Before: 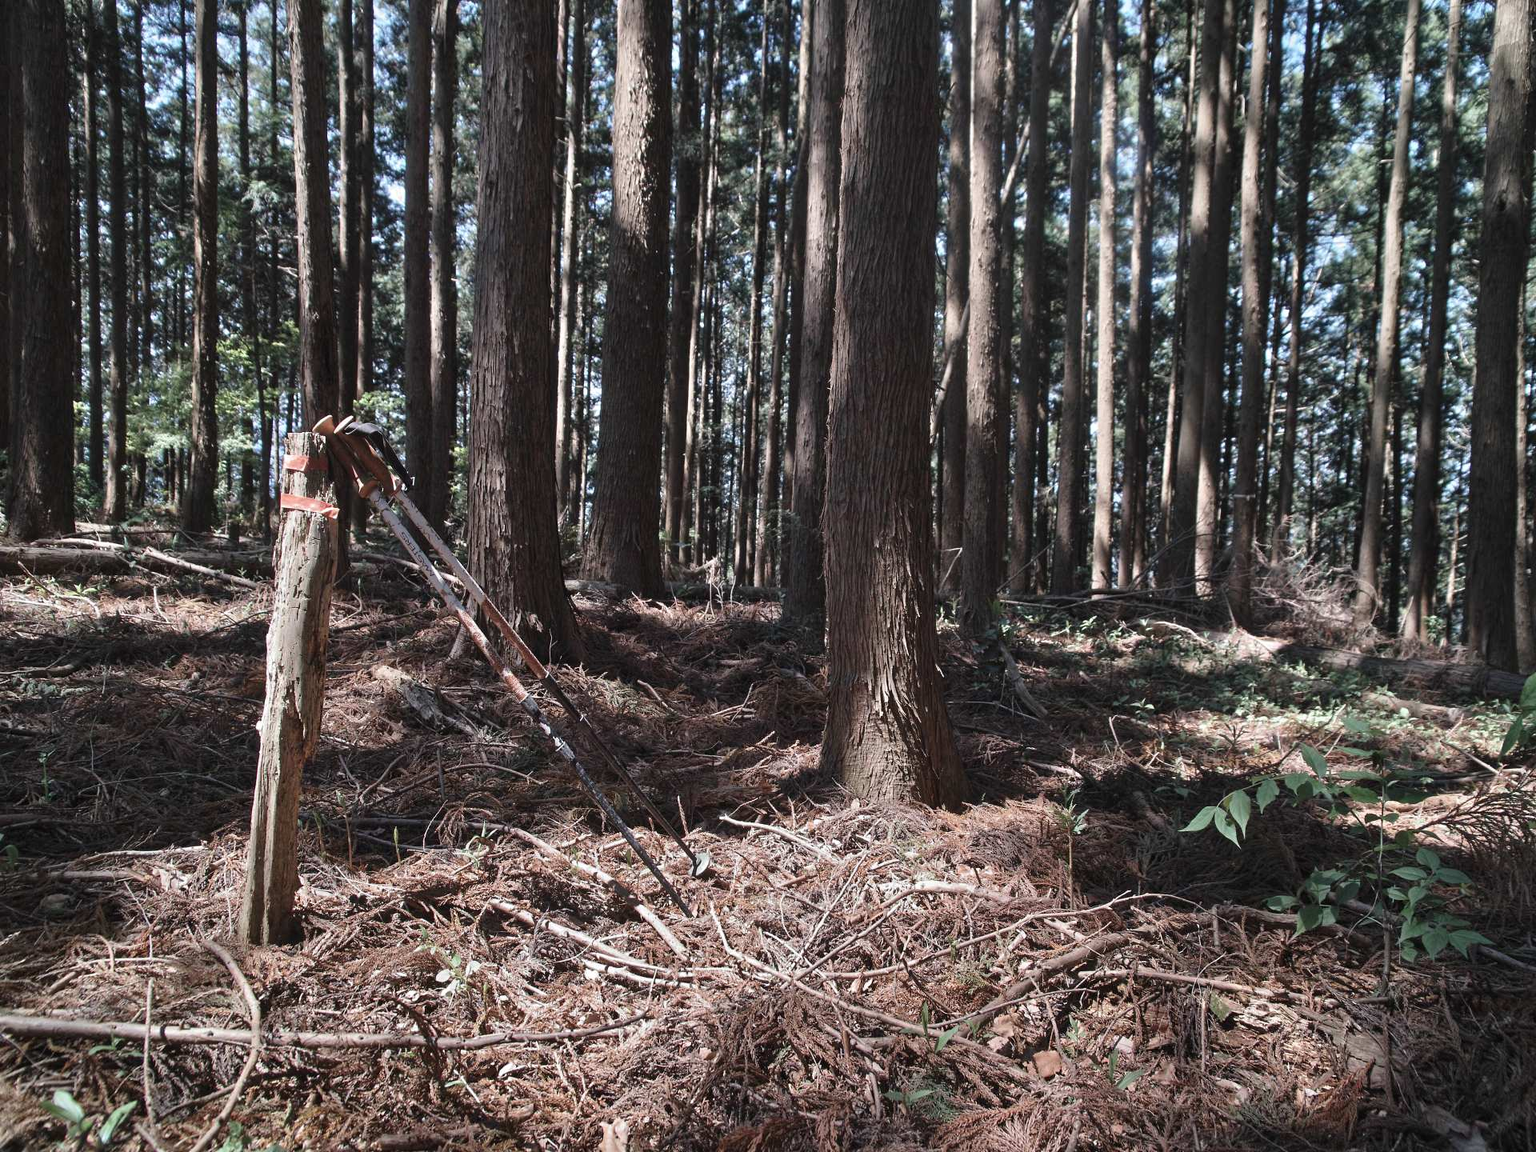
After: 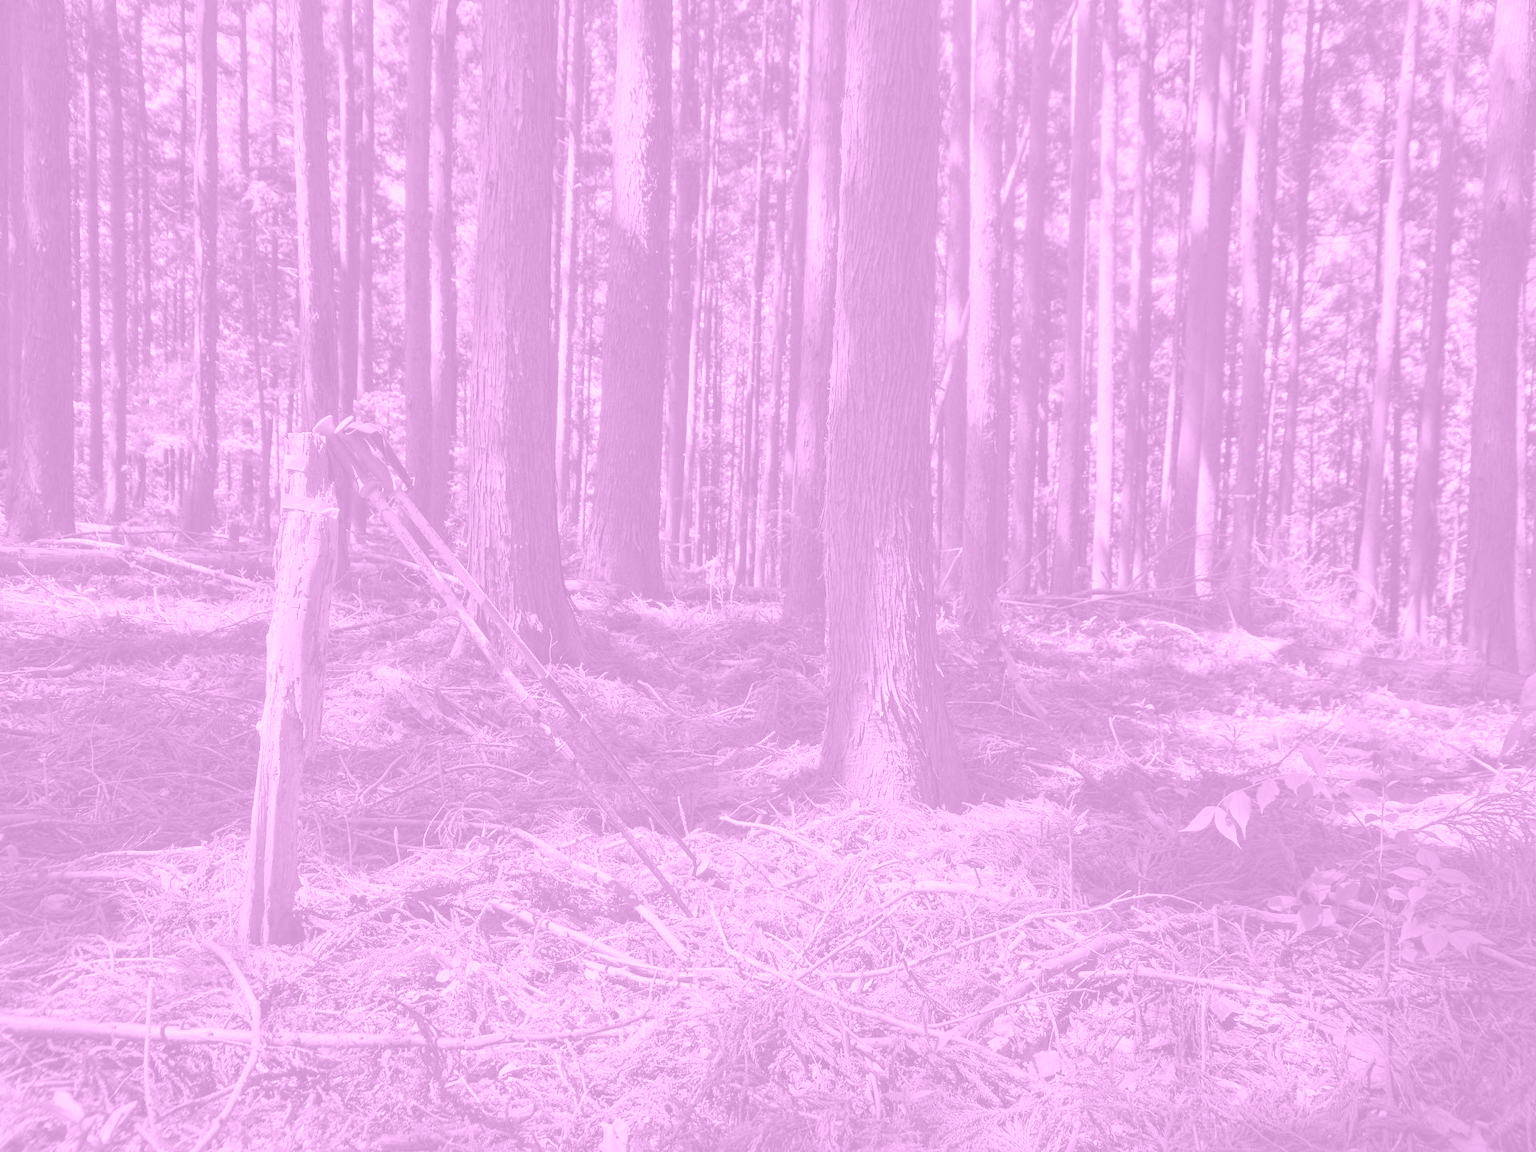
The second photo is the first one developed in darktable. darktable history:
shadows and highlights: on, module defaults
colorize: hue 331.2°, saturation 69%, source mix 30.28%, lightness 69.02%, version 1
